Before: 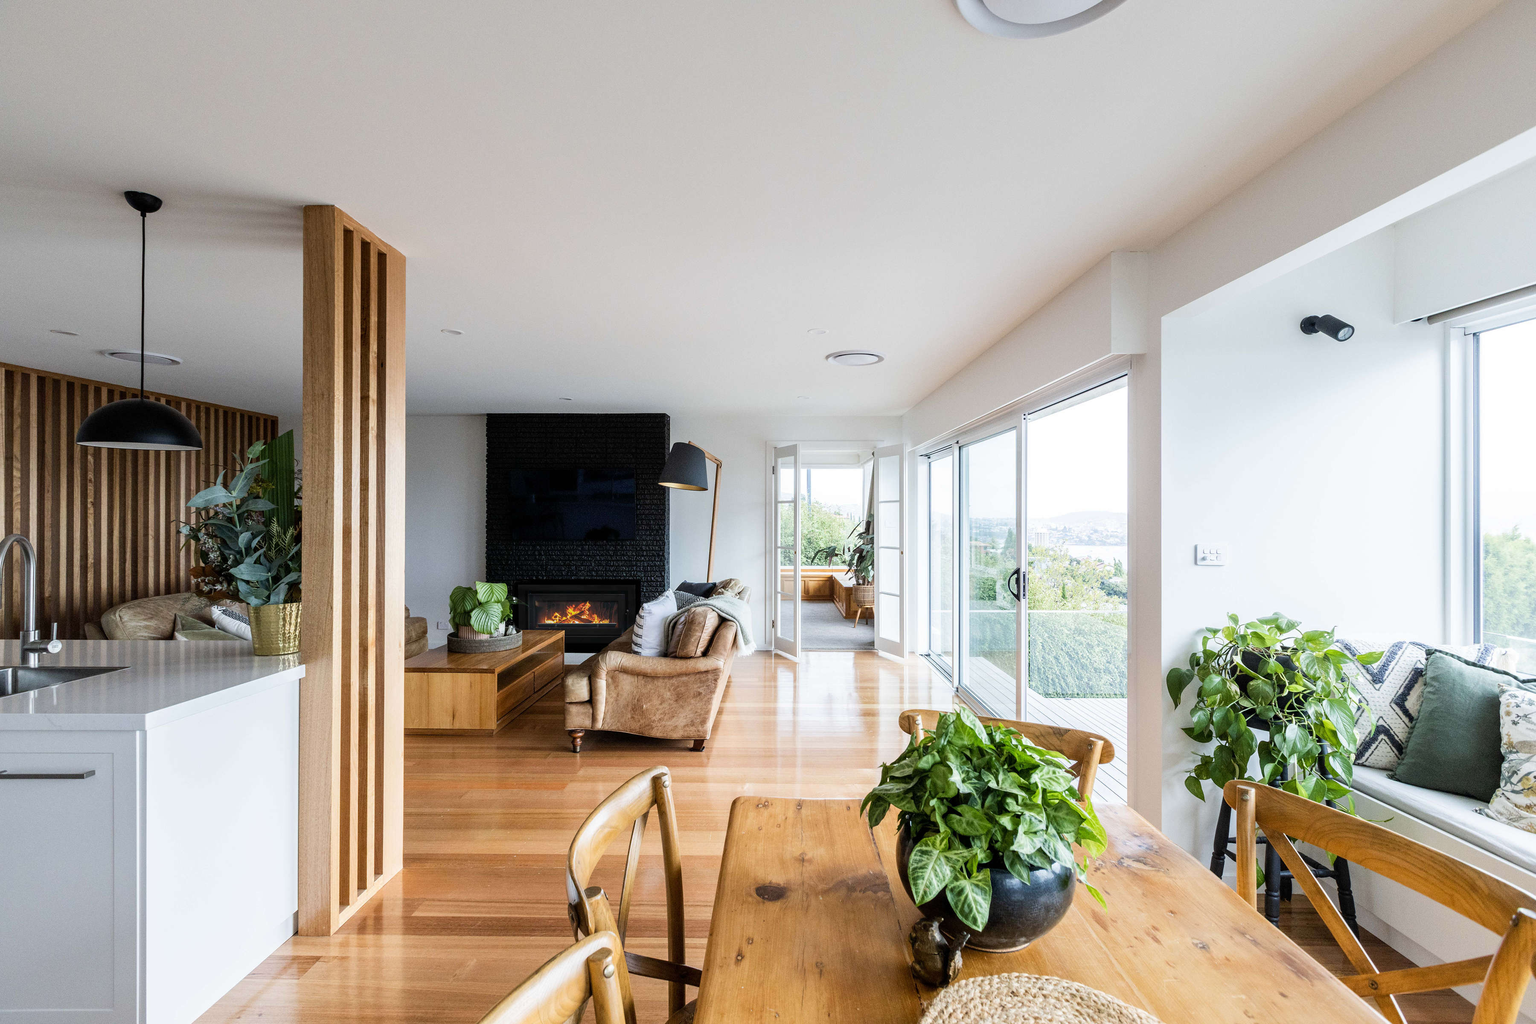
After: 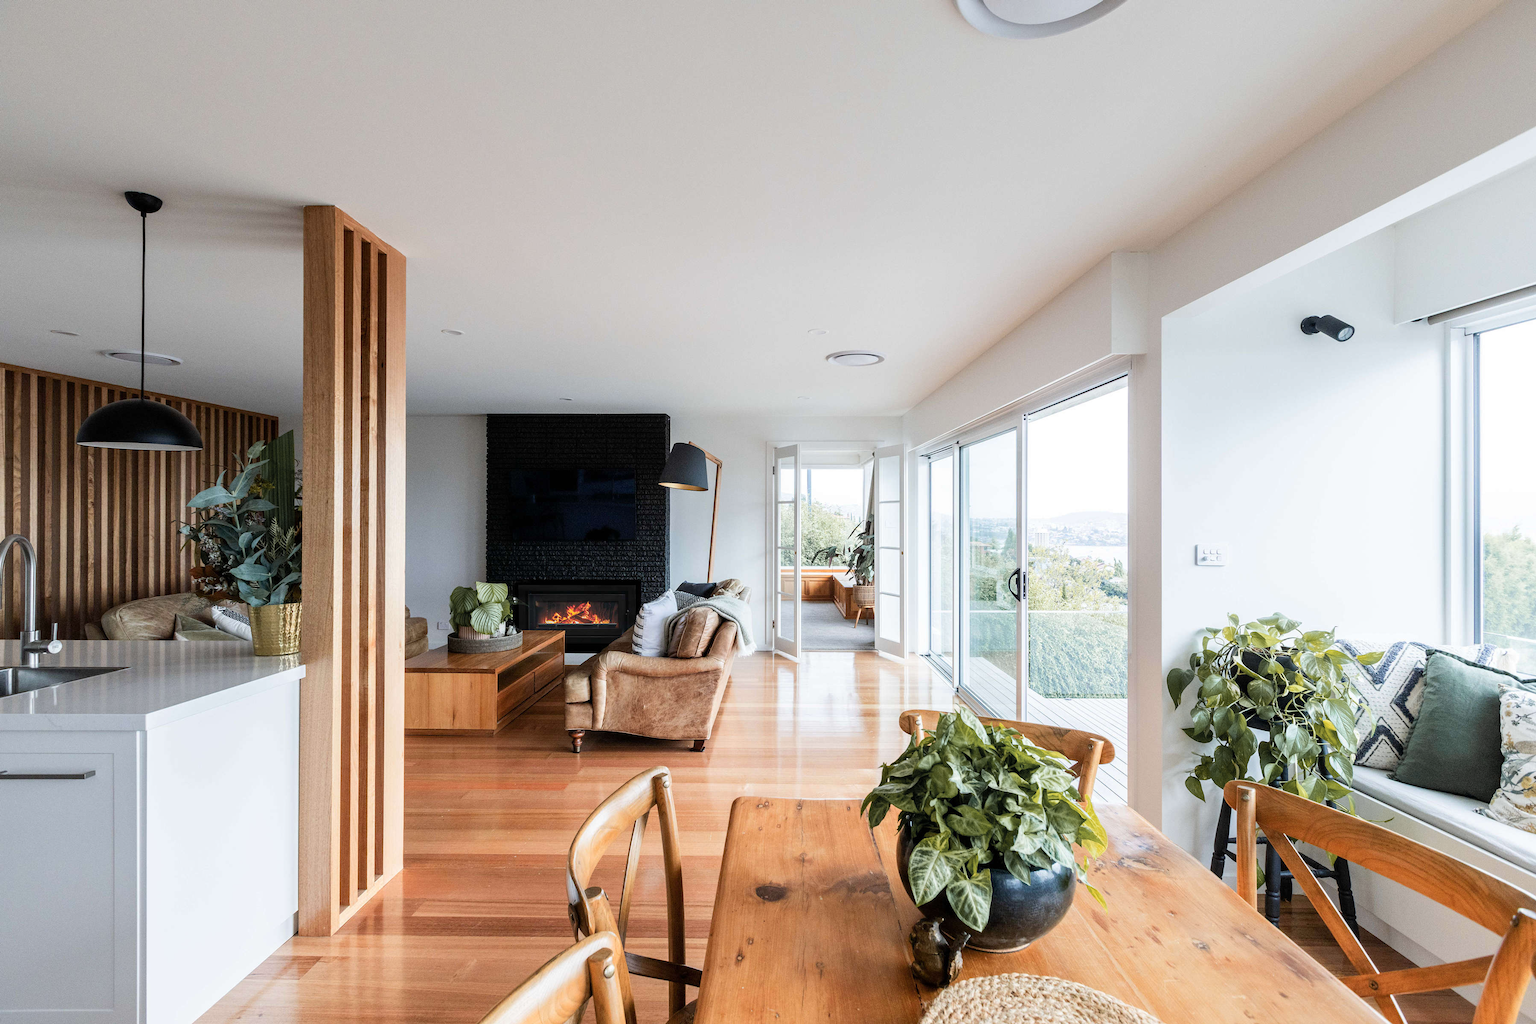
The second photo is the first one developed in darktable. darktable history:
contrast brightness saturation: saturation -0.056
color zones: curves: ch1 [(0.263, 0.53) (0.376, 0.287) (0.487, 0.512) (0.748, 0.547) (1, 0.513)]; ch2 [(0.262, 0.45) (0.751, 0.477)]
